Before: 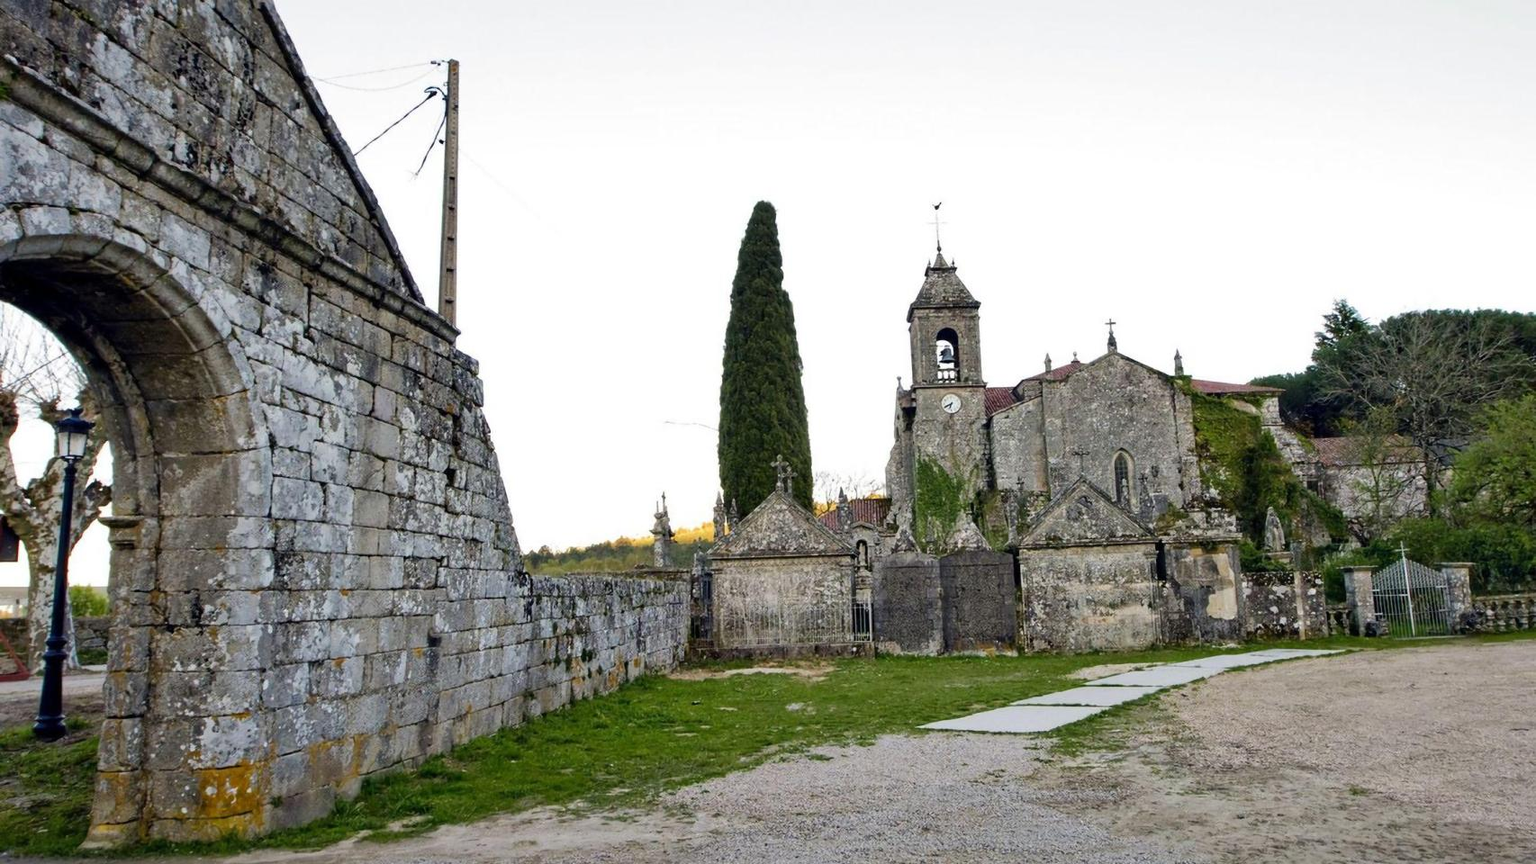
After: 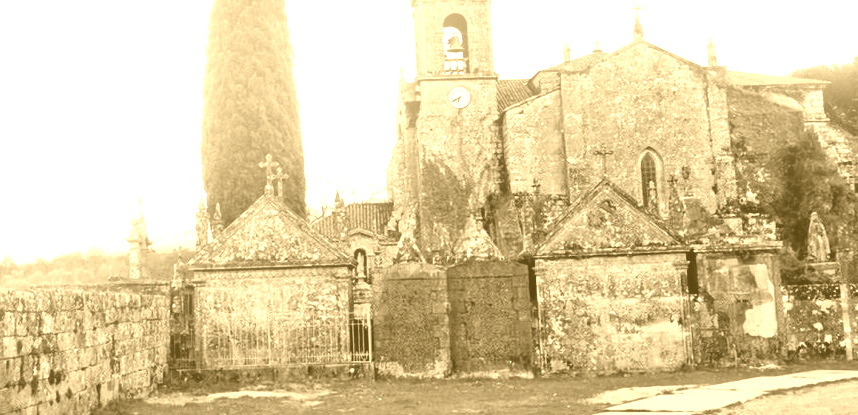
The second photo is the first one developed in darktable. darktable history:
bloom: size 15%, threshold 97%, strength 7%
crop: left 35.03%, top 36.625%, right 14.663%, bottom 20.057%
colorize: hue 36°, source mix 100%
